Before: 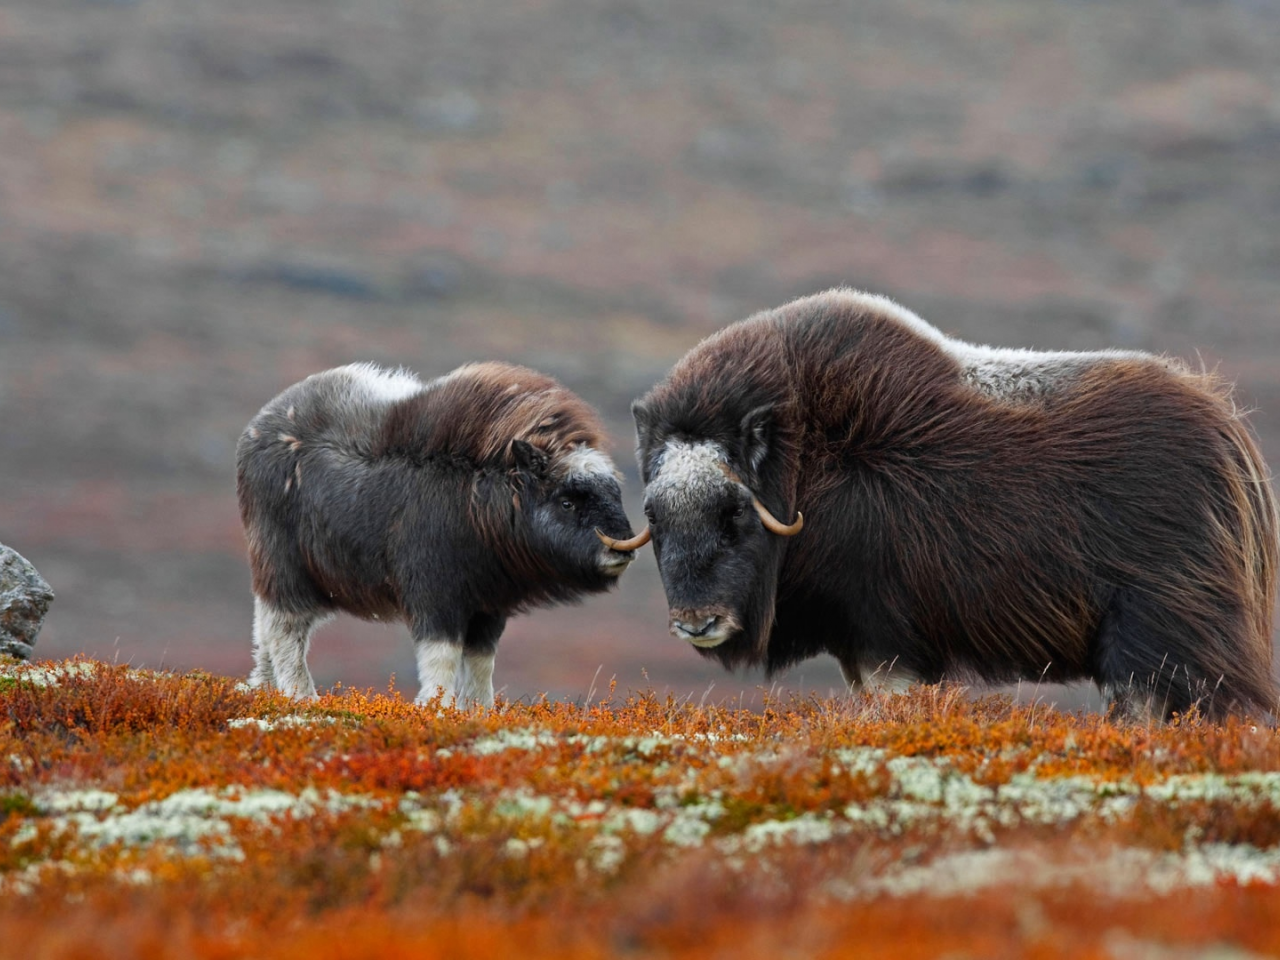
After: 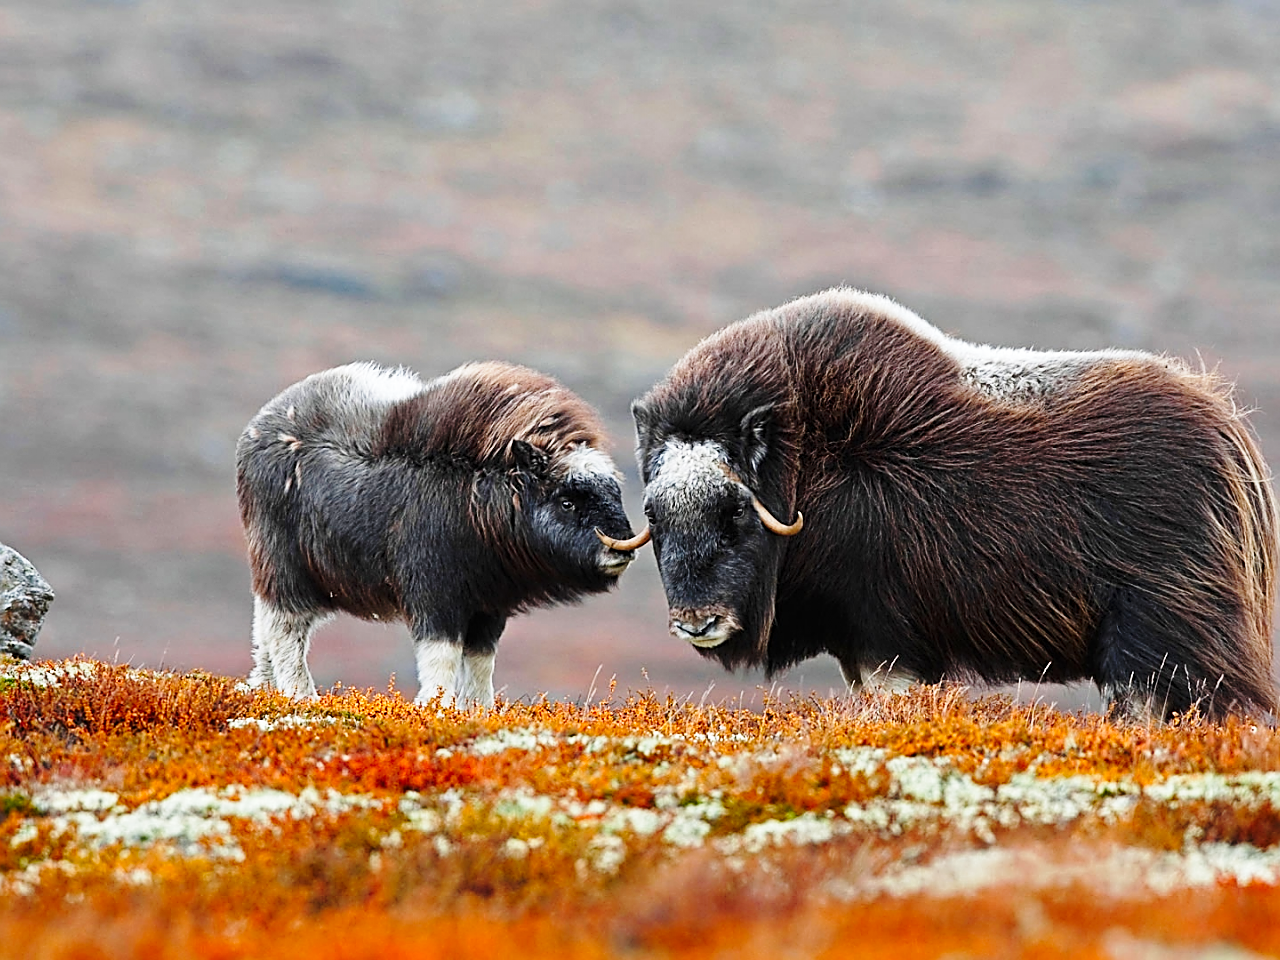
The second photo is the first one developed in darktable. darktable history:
base curve: curves: ch0 [(0, 0) (0.028, 0.03) (0.121, 0.232) (0.46, 0.748) (0.859, 0.968) (1, 1)], preserve colors none
sharpen: radius 1.685, amount 1.294
